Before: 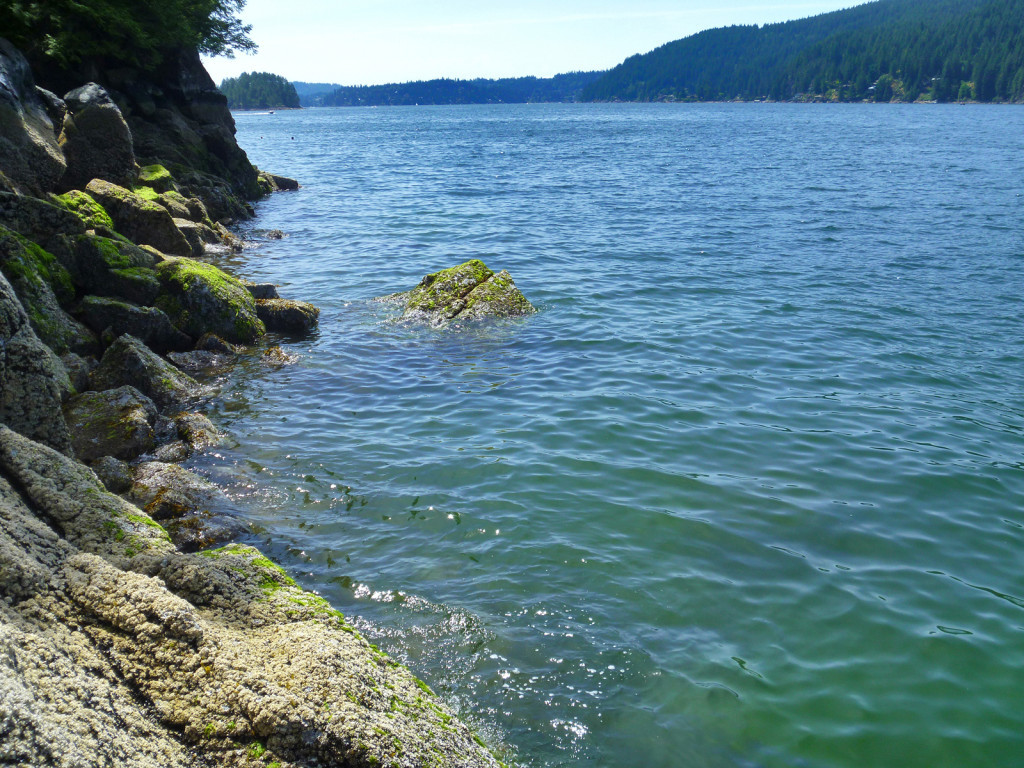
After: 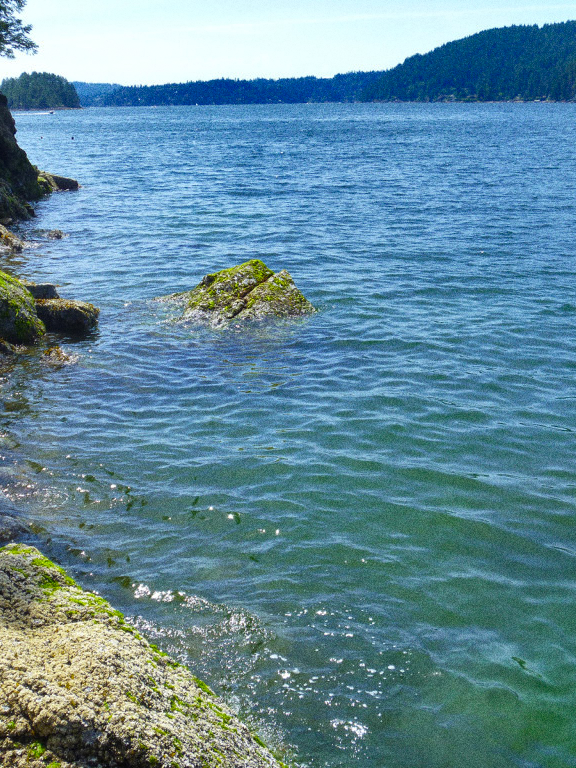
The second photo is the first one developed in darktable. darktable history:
color balance rgb: perceptual saturation grading › global saturation 8.89%, saturation formula JzAzBz (2021)
grain: coarseness 0.09 ISO, strength 40%
crop: left 21.496%, right 22.254%
